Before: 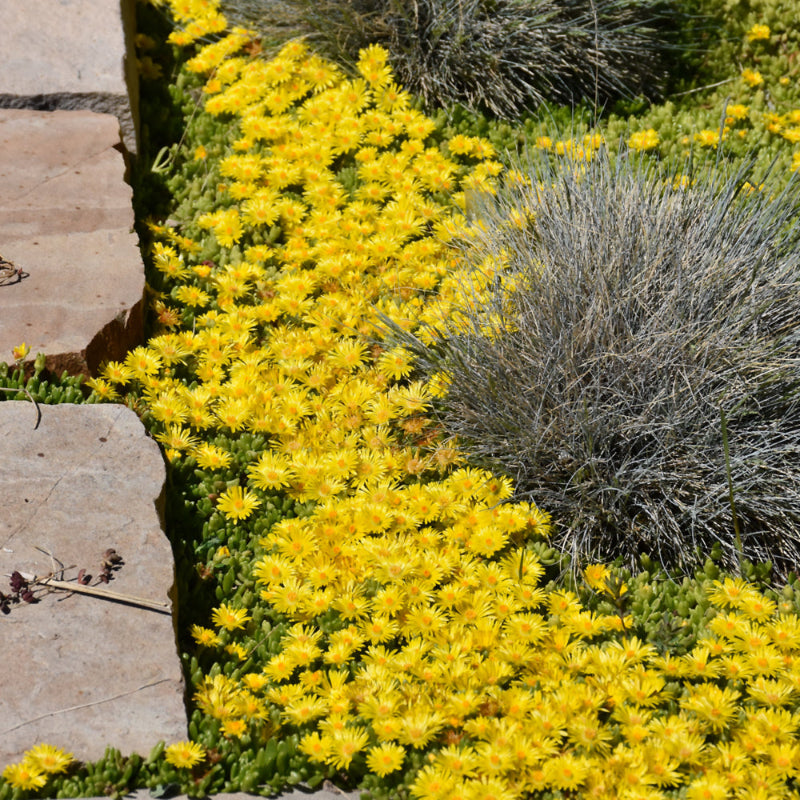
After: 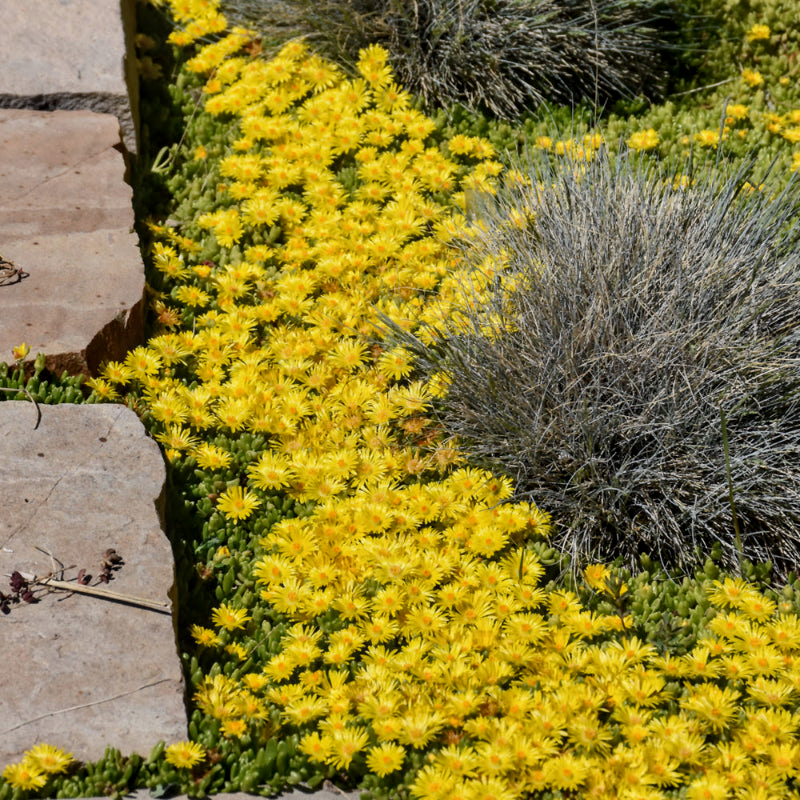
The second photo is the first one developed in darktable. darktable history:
local contrast: on, module defaults
exposure: exposure -0.157 EV, compensate highlight preservation false
